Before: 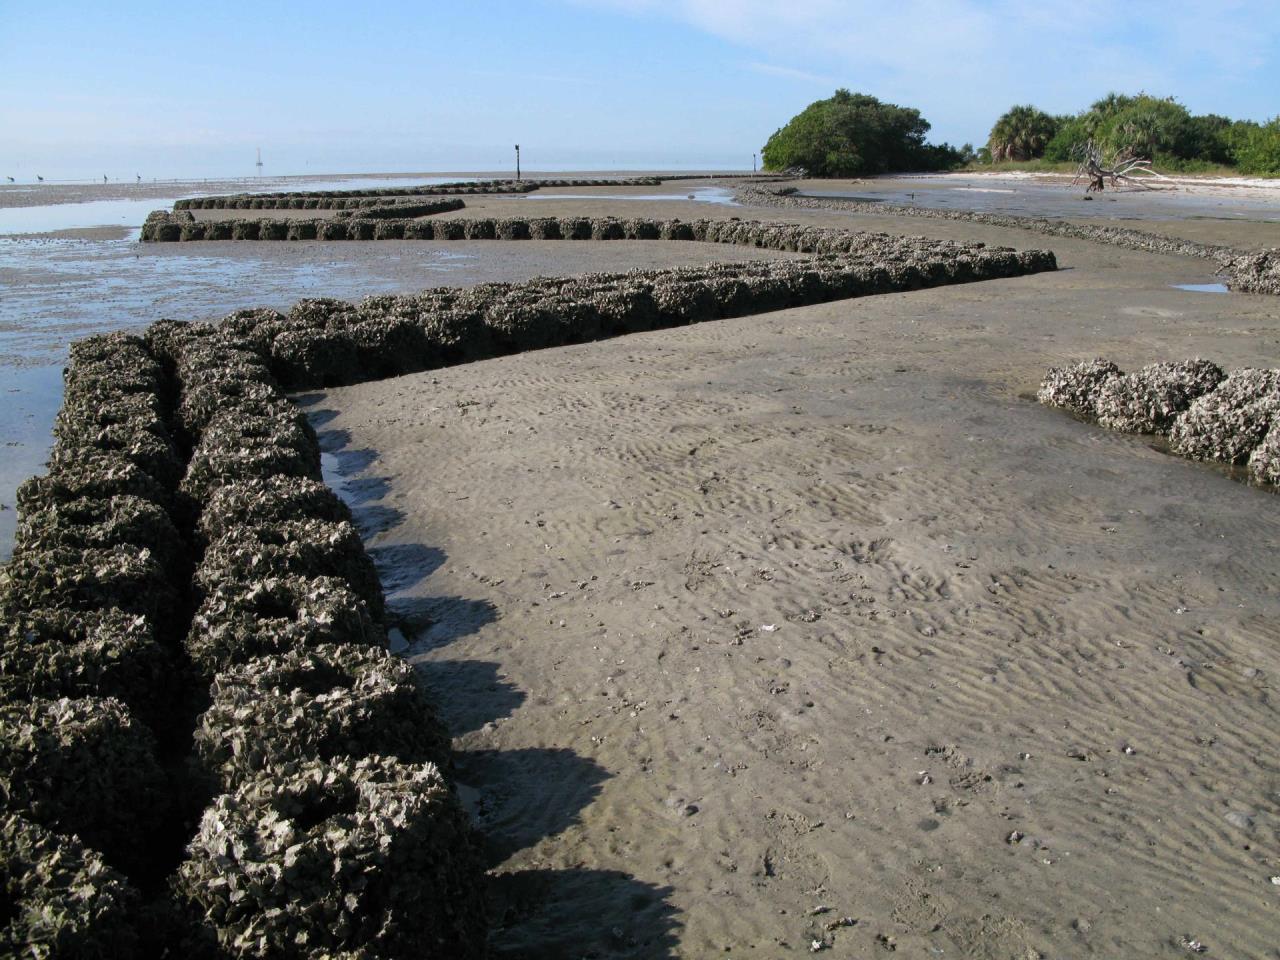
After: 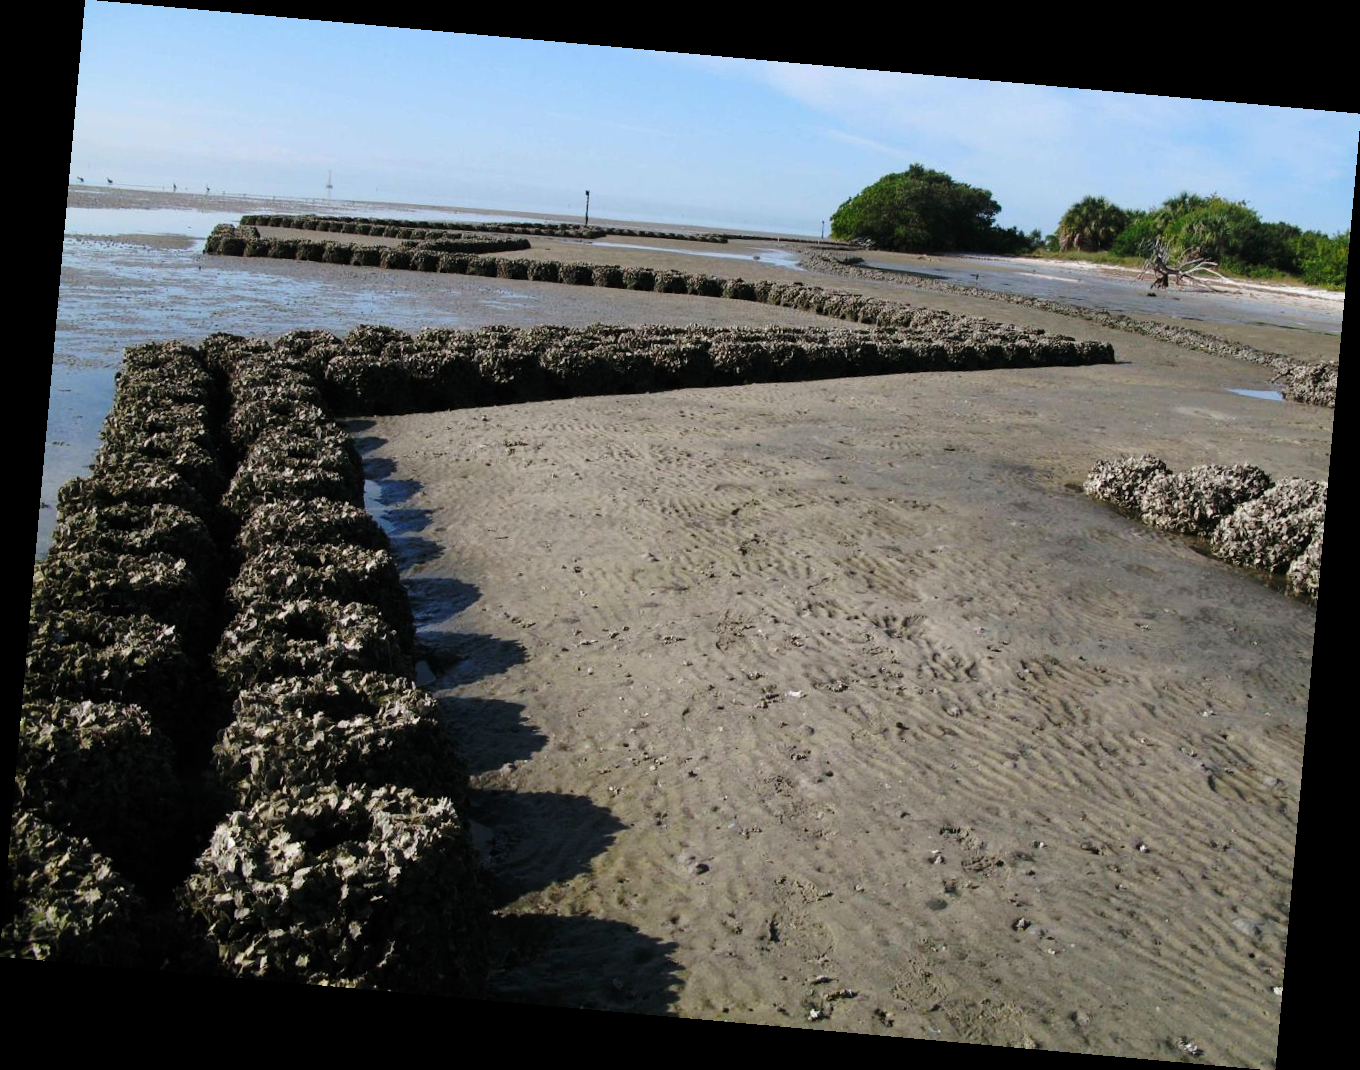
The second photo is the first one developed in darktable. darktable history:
base curve: curves: ch0 [(0, 0) (0.073, 0.04) (0.157, 0.139) (0.492, 0.492) (0.758, 0.758) (1, 1)], preserve colors none
rotate and perspective: rotation 5.12°, automatic cropping off
